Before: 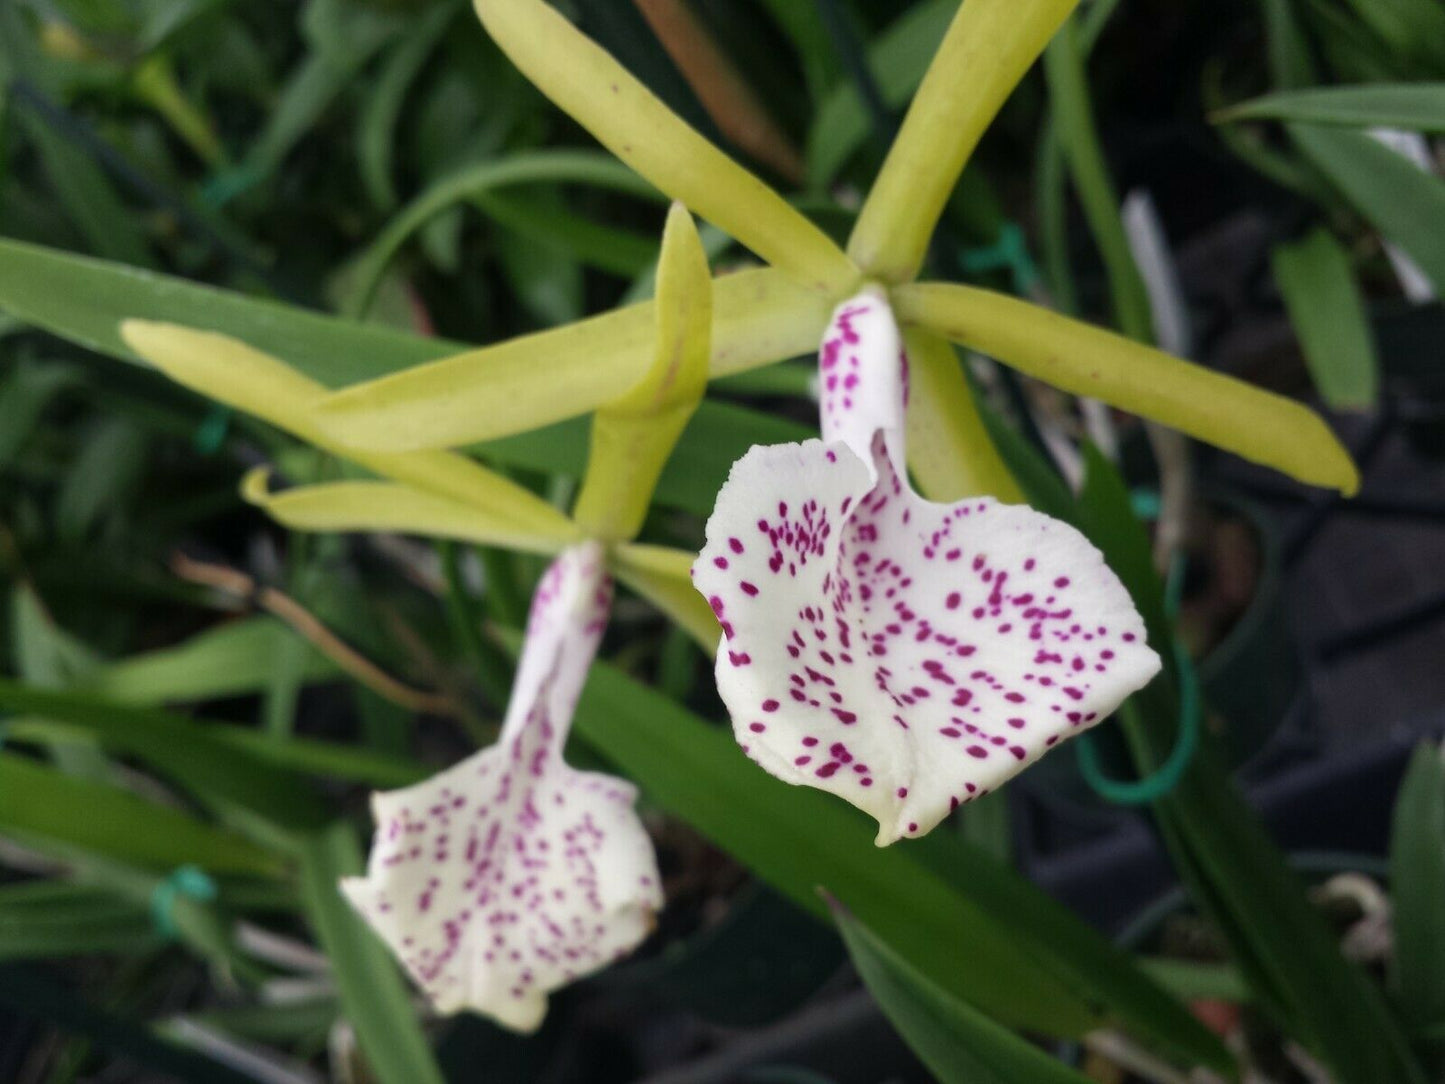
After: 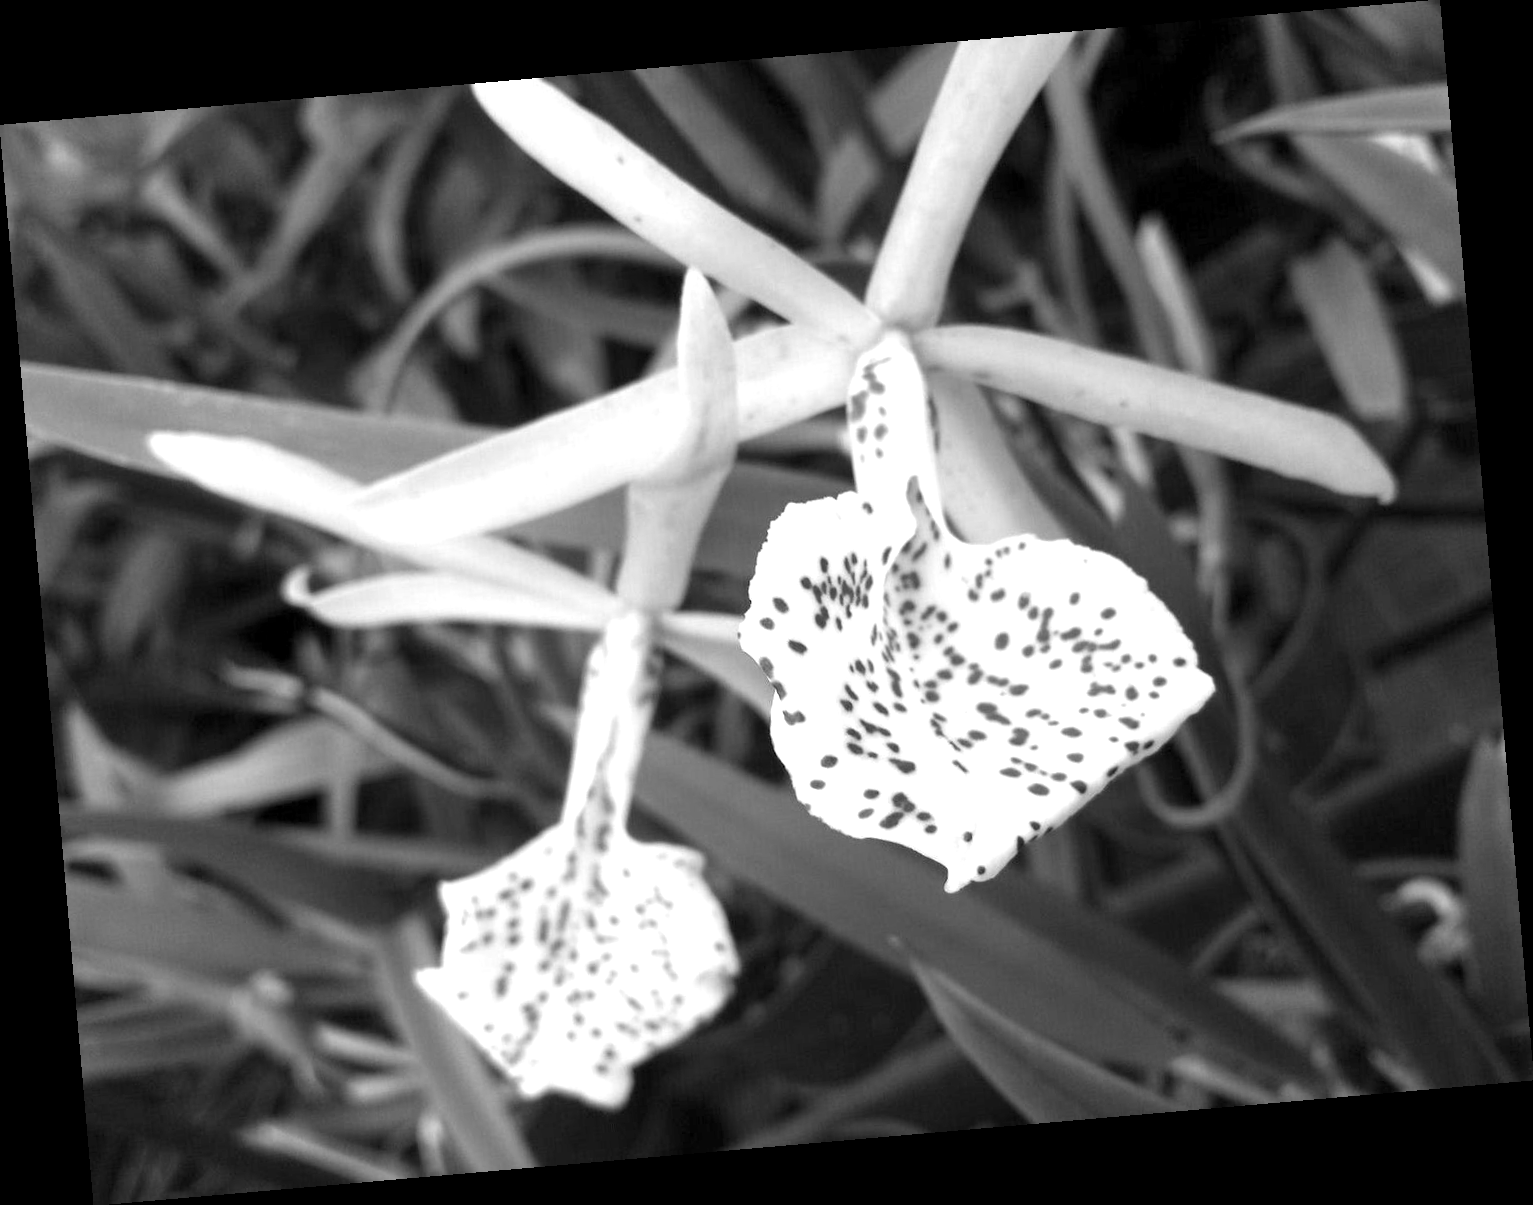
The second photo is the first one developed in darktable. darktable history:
monochrome: a 26.22, b 42.67, size 0.8
exposure: black level correction 0.001, exposure 1.3 EV, compensate highlight preservation false
rotate and perspective: rotation -4.98°, automatic cropping off
